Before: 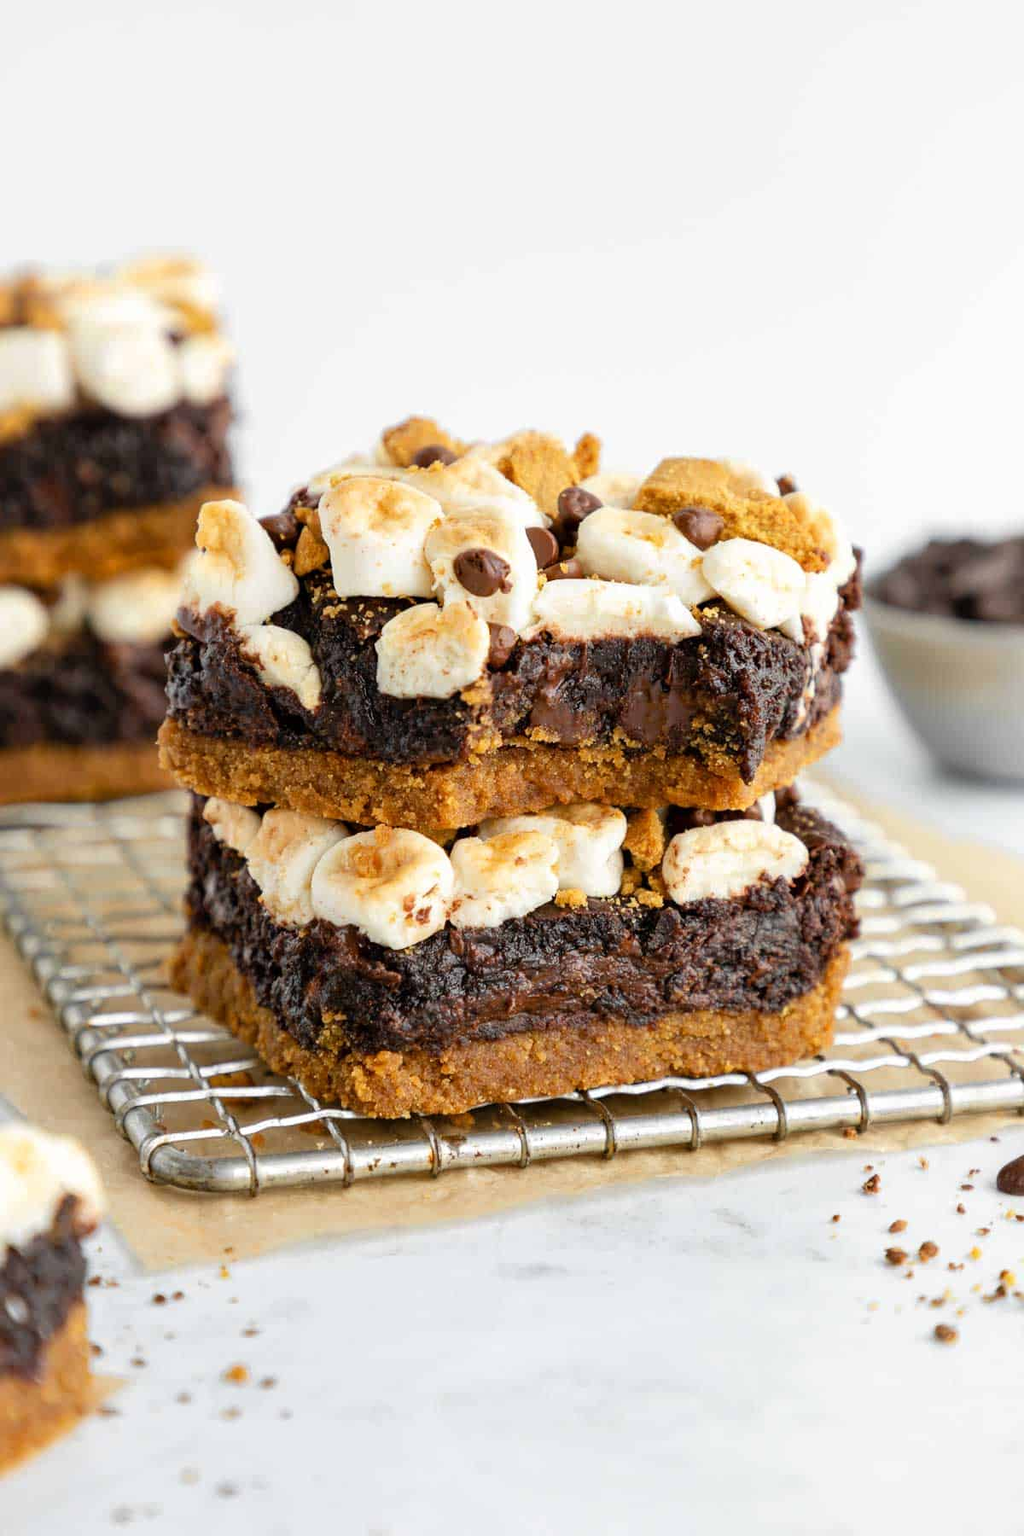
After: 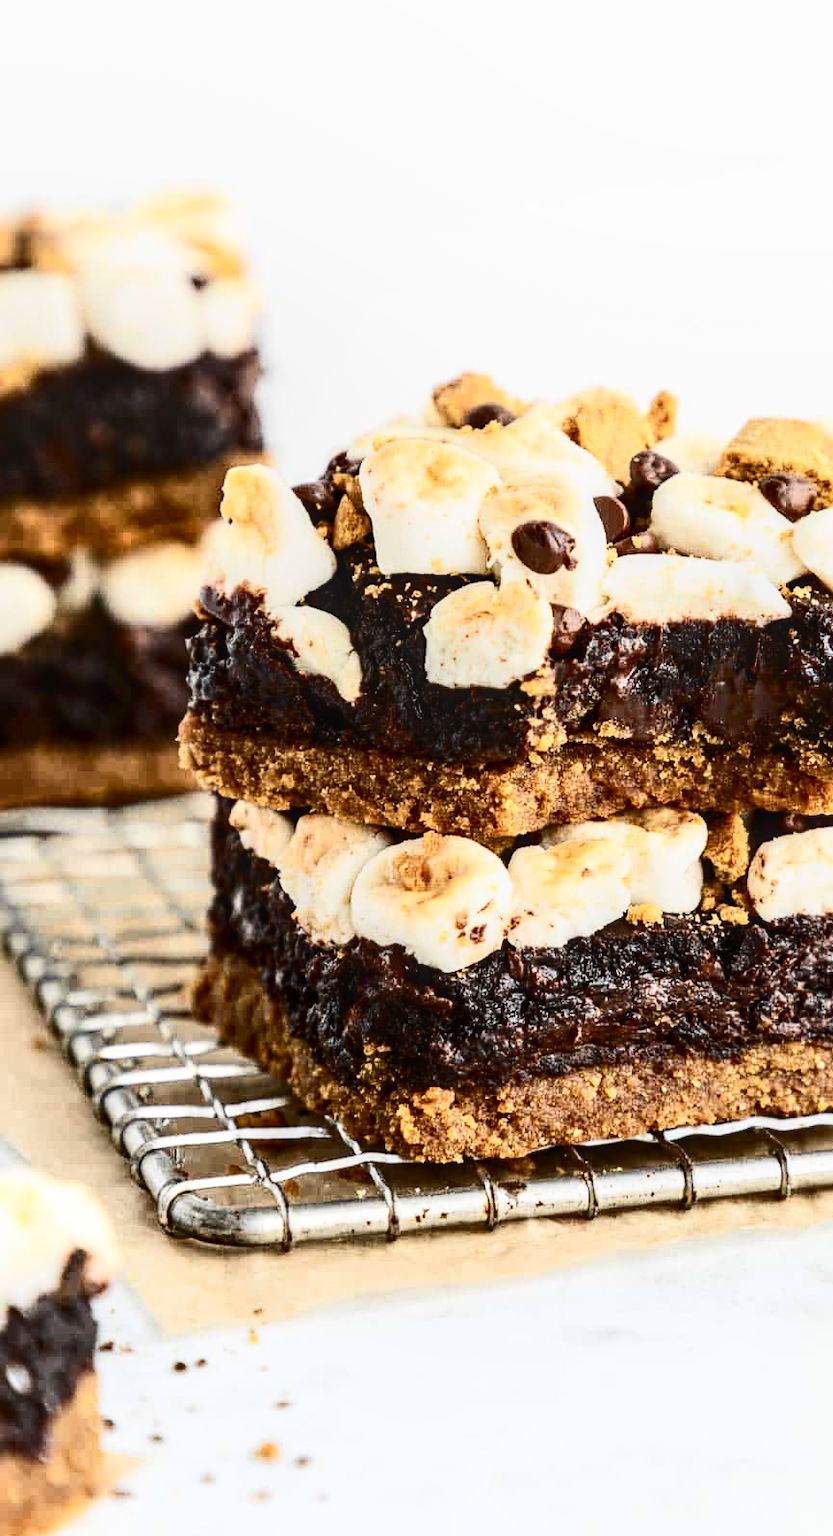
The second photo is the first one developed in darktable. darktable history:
crop: top 5.744%, right 27.861%, bottom 5.592%
local contrast: detail 130%
contrast brightness saturation: contrast 0.497, saturation -0.086
